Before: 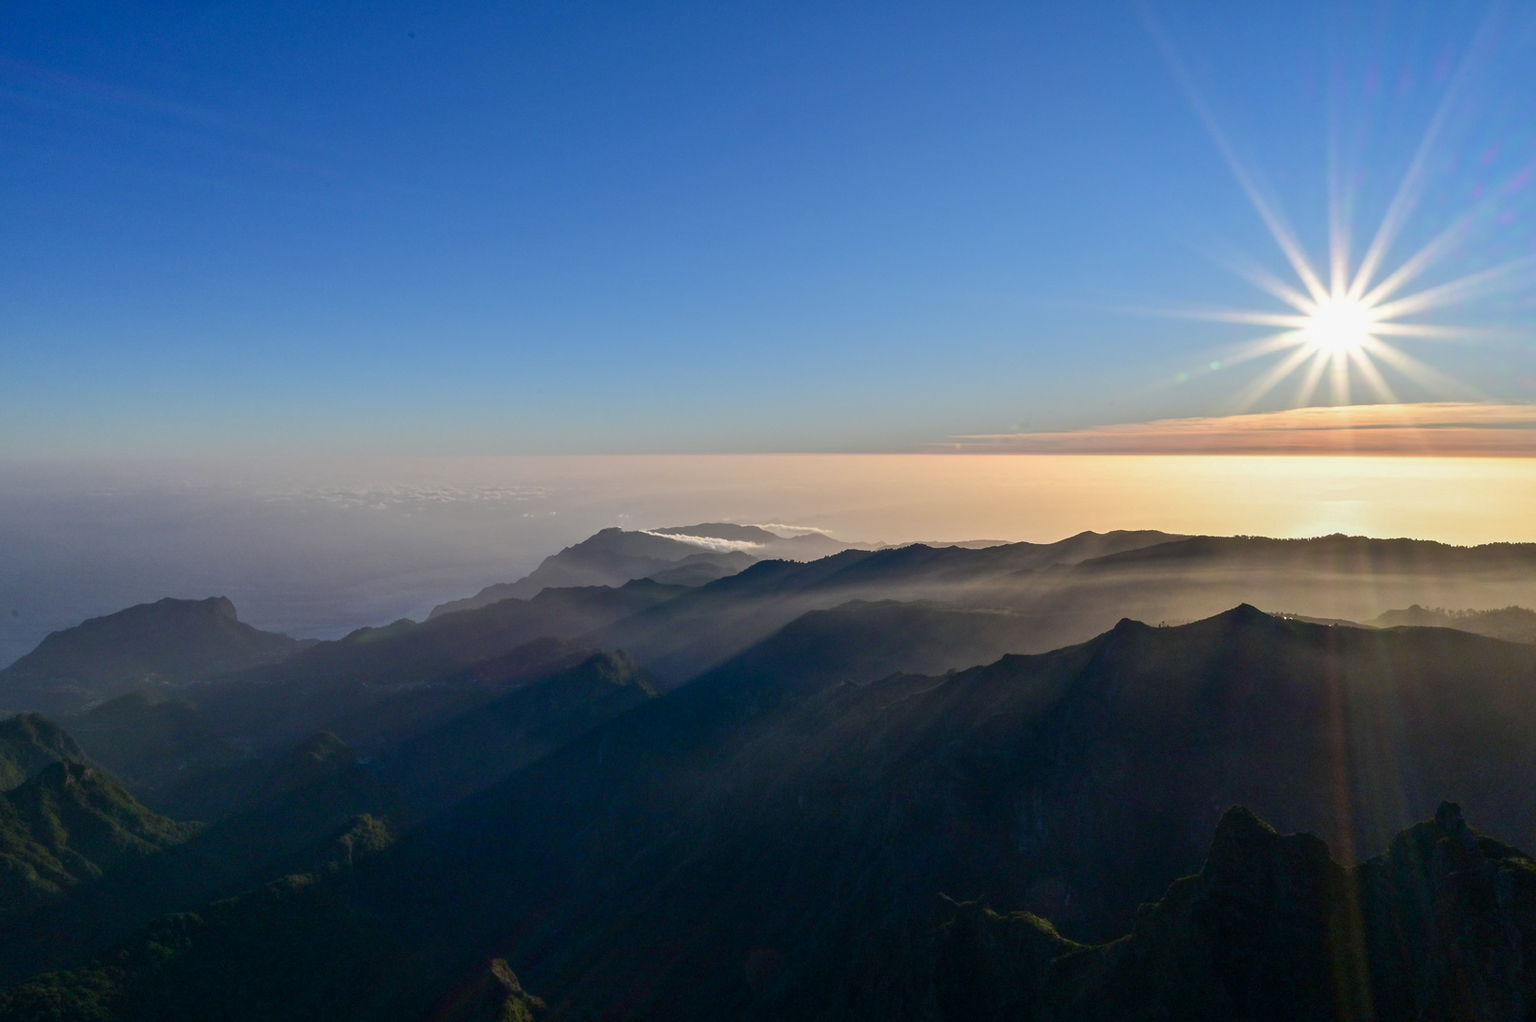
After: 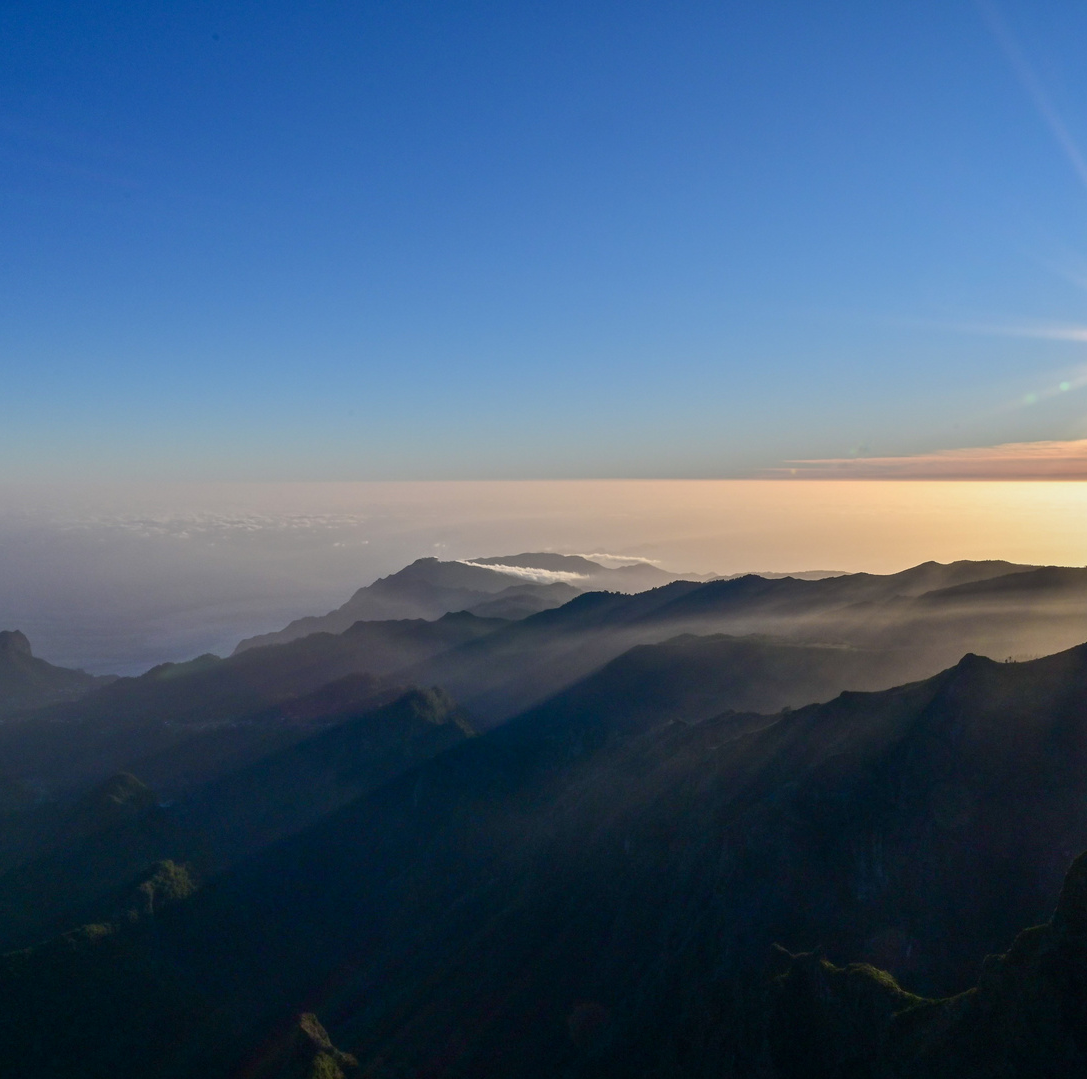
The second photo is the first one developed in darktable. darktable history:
crop and rotate: left 13.552%, right 19.473%
